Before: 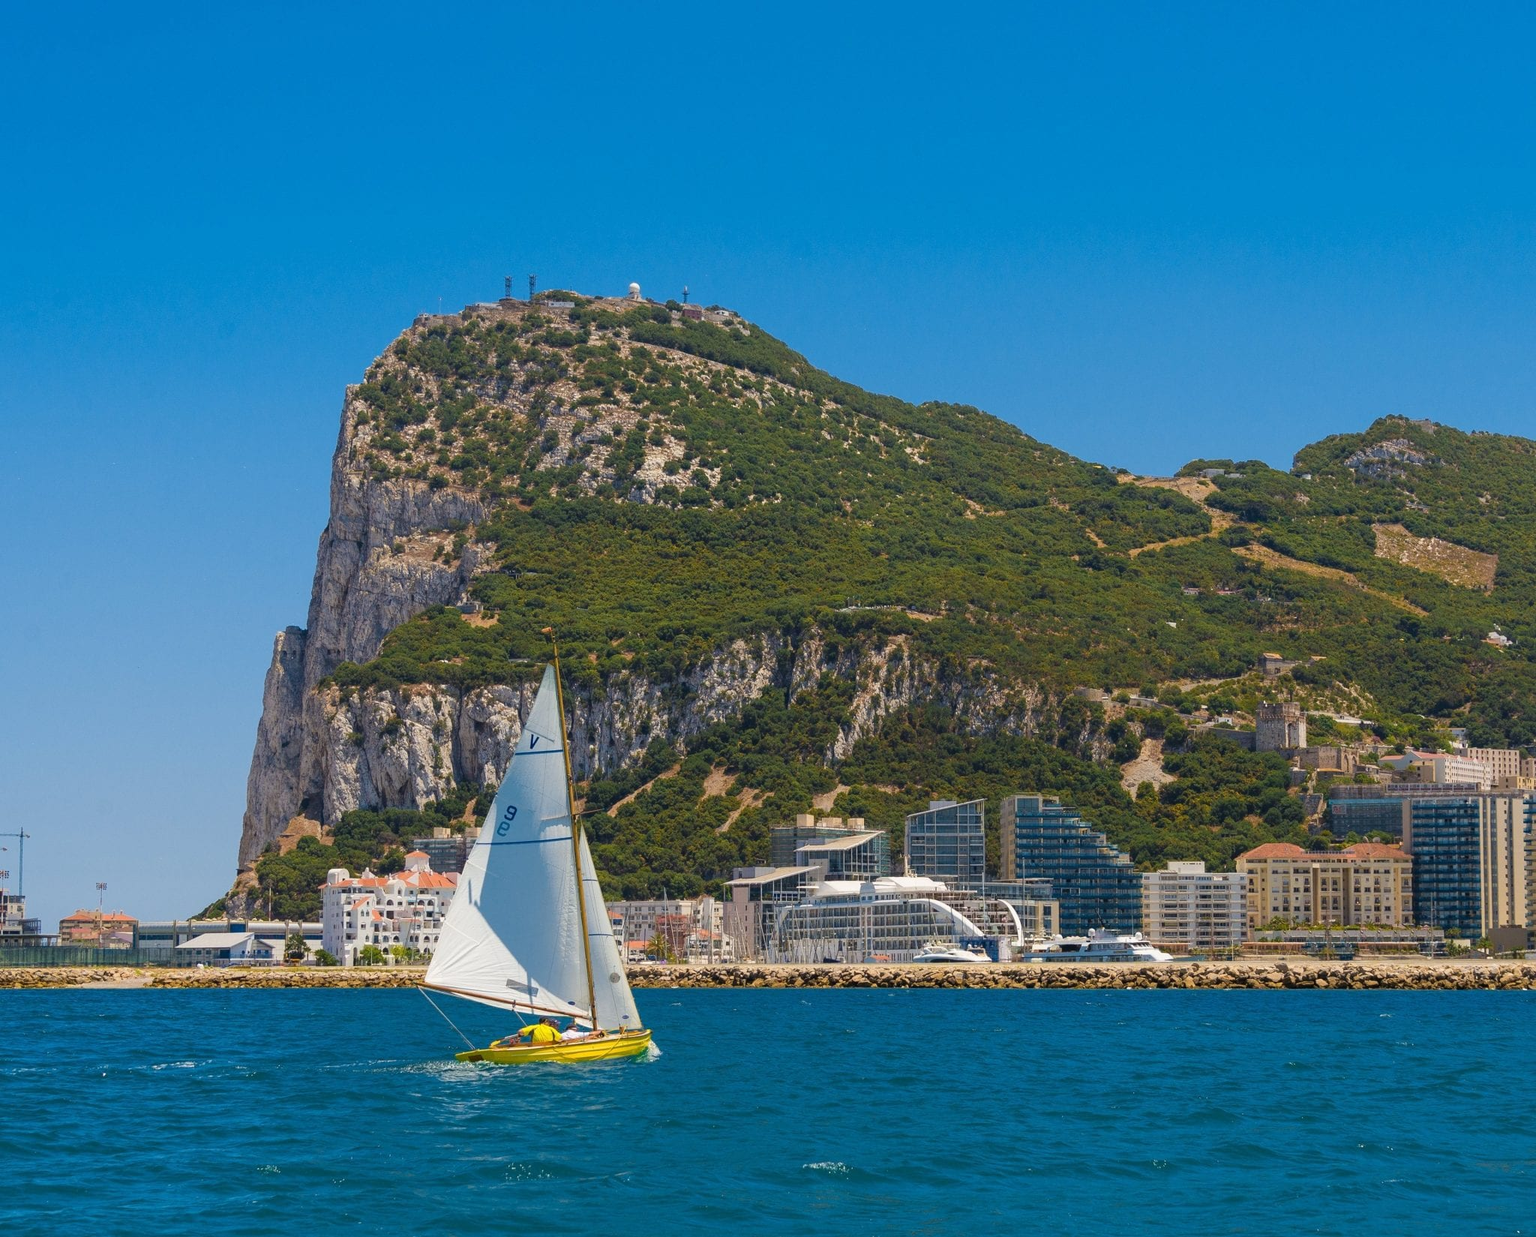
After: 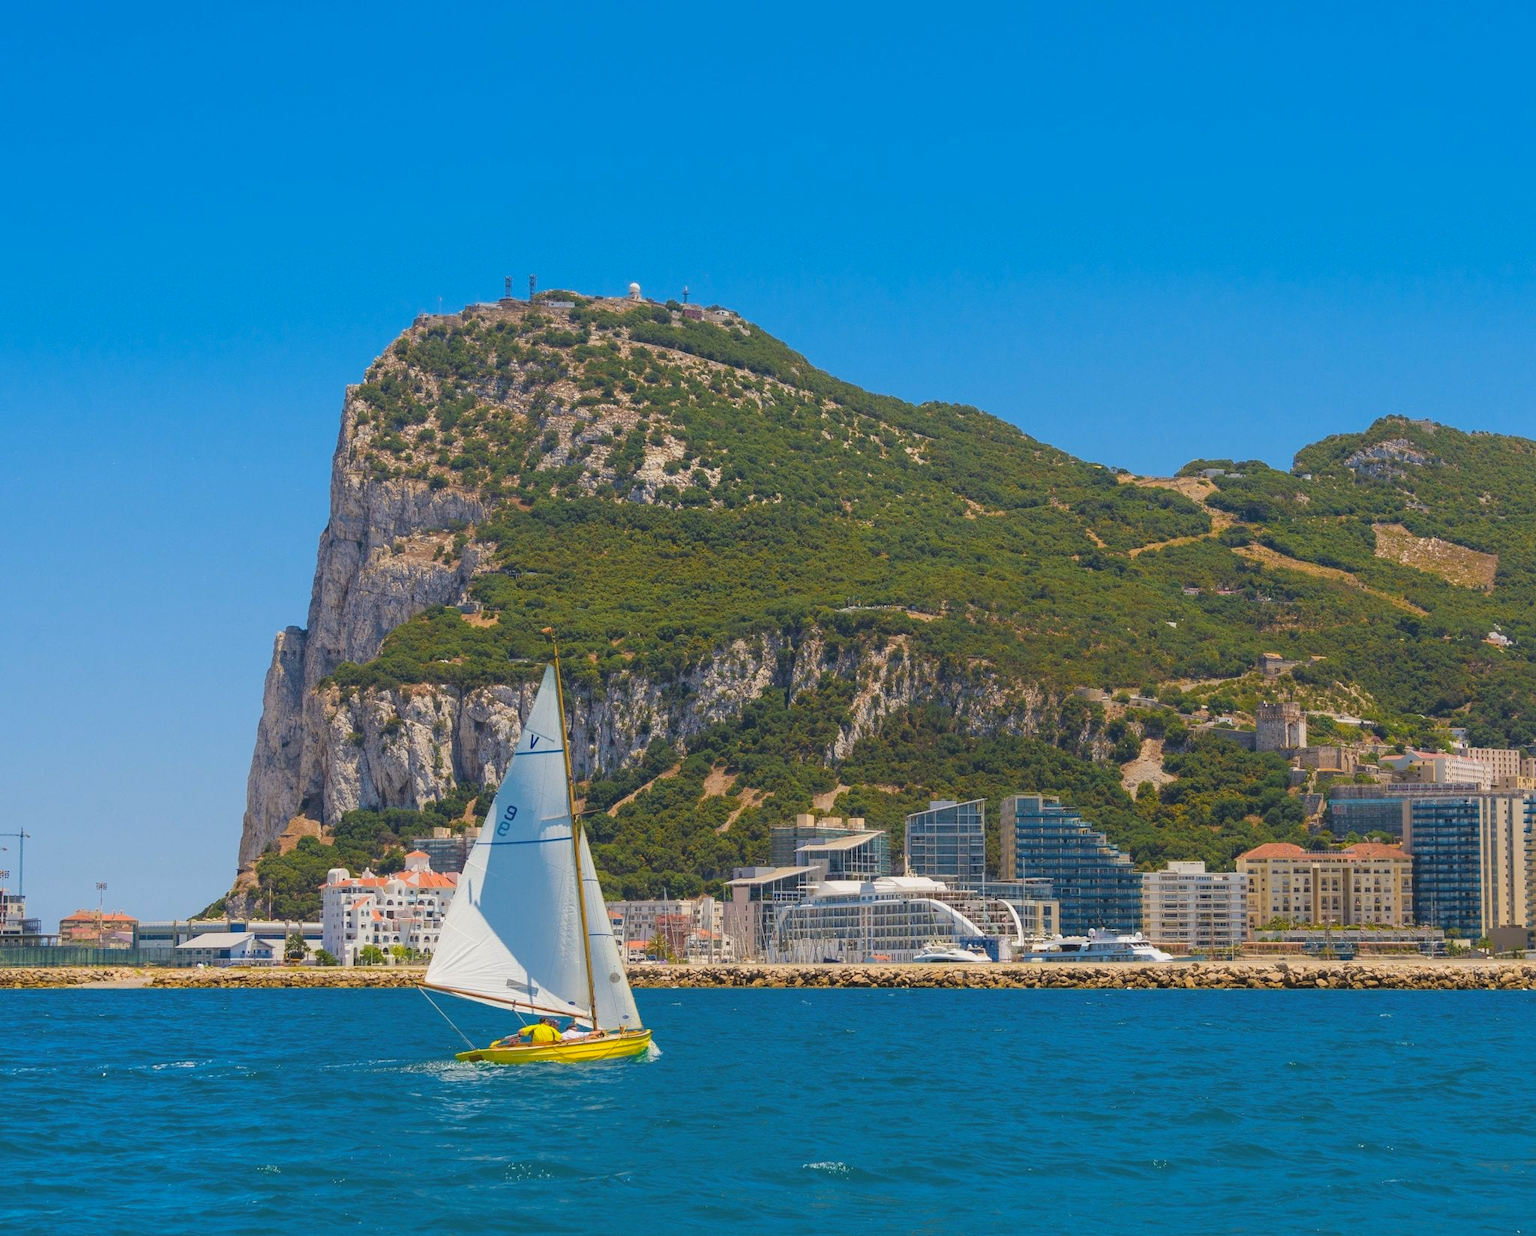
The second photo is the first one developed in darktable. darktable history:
white balance: emerald 1
contrast brightness saturation: contrast -0.1, brightness 0.05, saturation 0.08
